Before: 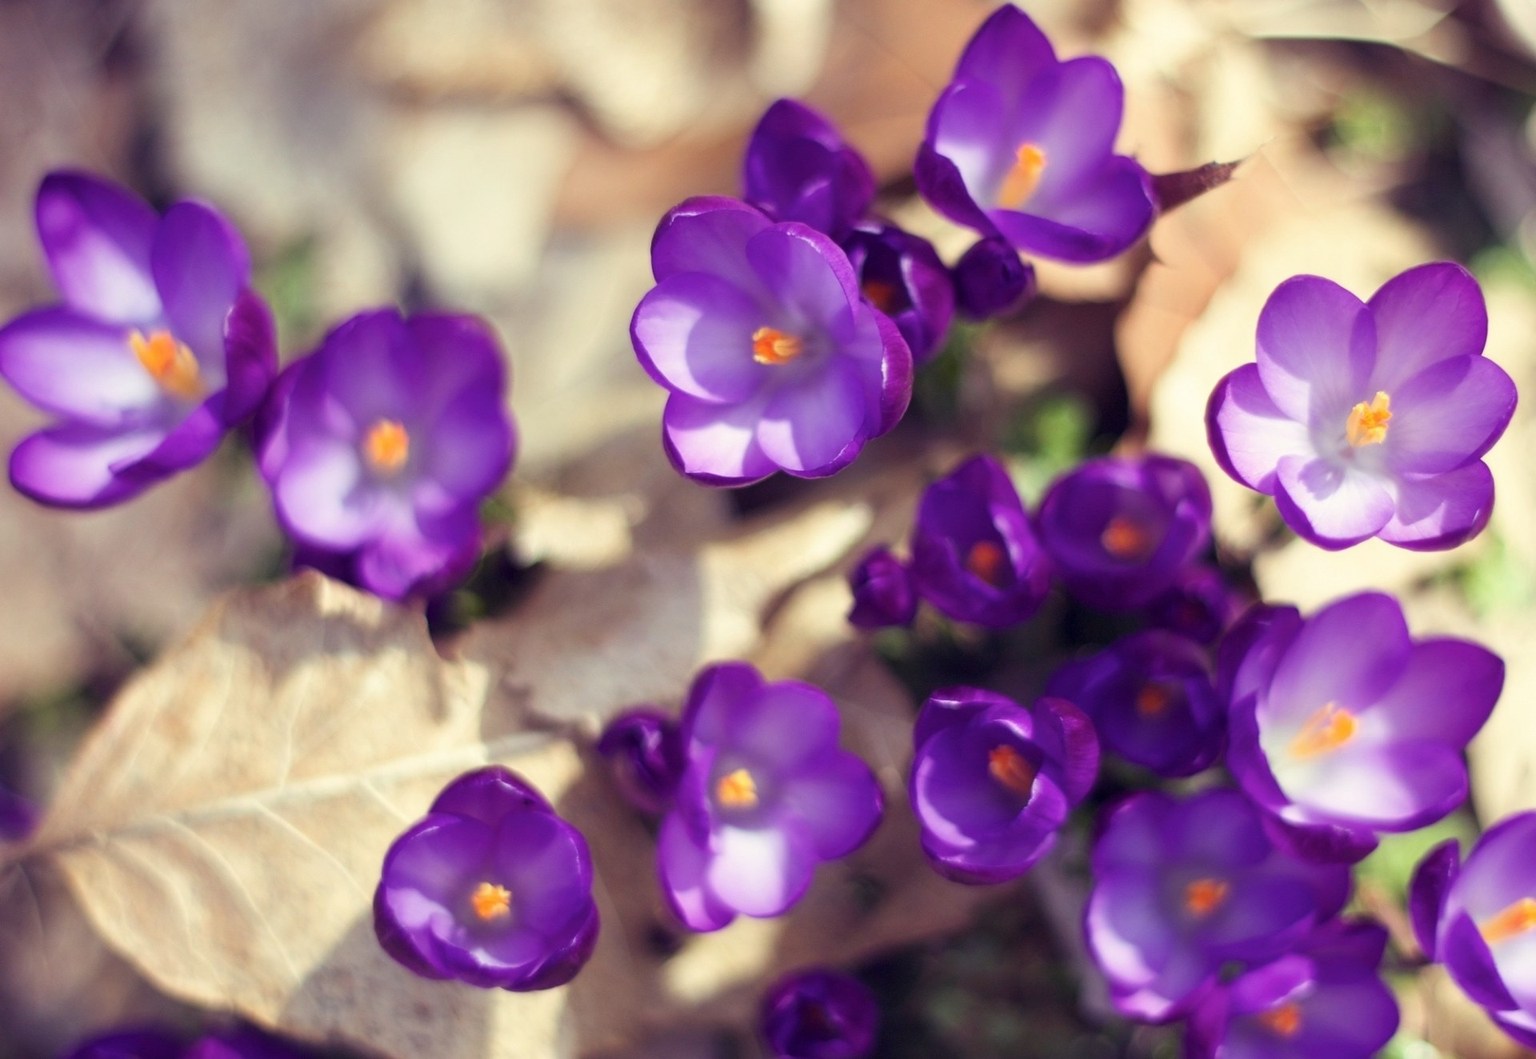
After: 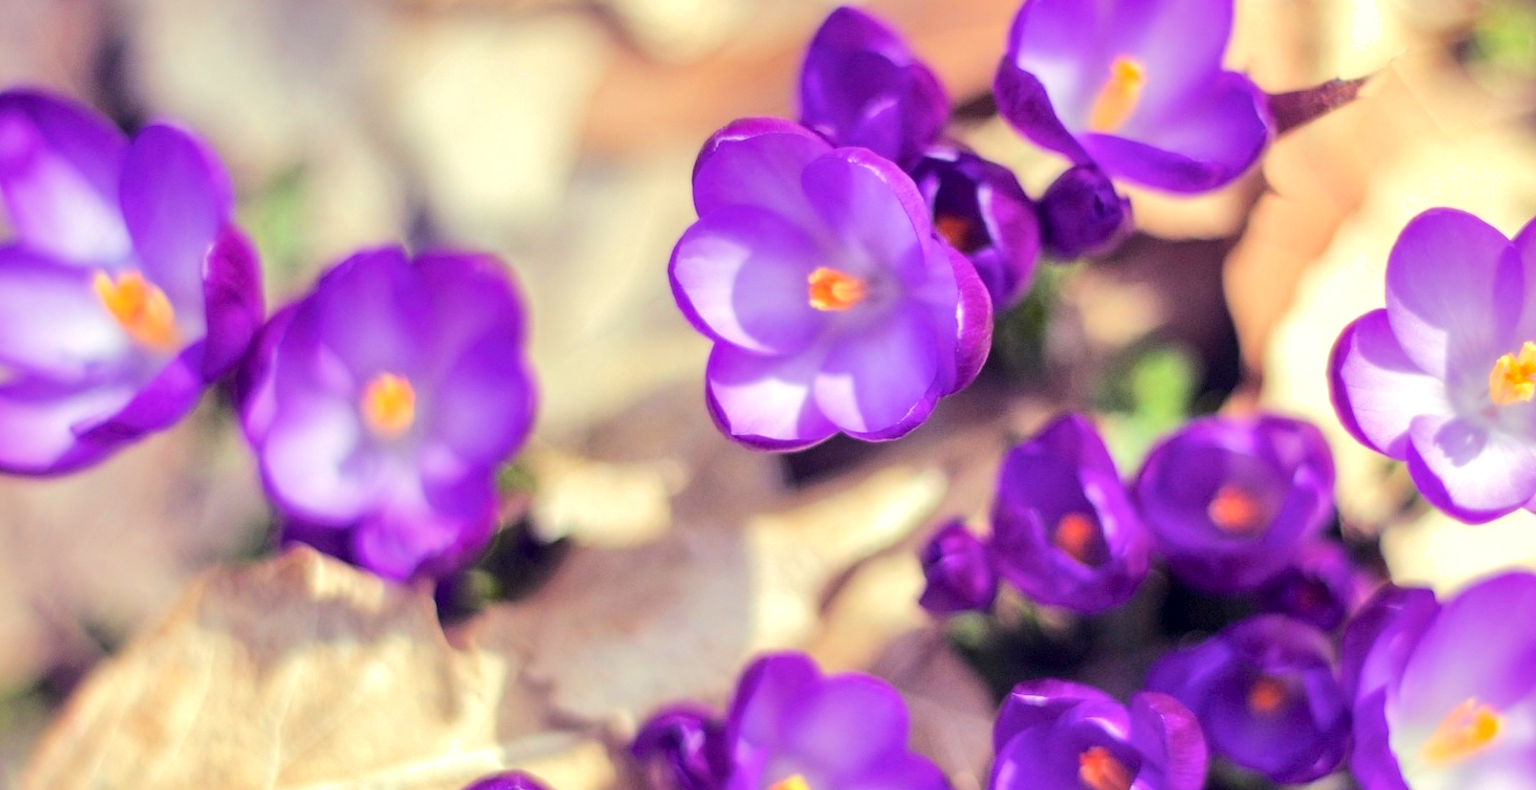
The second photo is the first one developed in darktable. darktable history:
shadows and highlights: on, module defaults
tone equalizer: -7 EV 0.159 EV, -6 EV 0.612 EV, -5 EV 1.17 EV, -4 EV 1.33 EV, -3 EV 1.13 EV, -2 EV 0.6 EV, -1 EV 0.147 EV, edges refinement/feathering 500, mask exposure compensation -1.57 EV, preserve details no
crop: left 3.089%, top 8.839%, right 9.649%, bottom 26.015%
local contrast: on, module defaults
